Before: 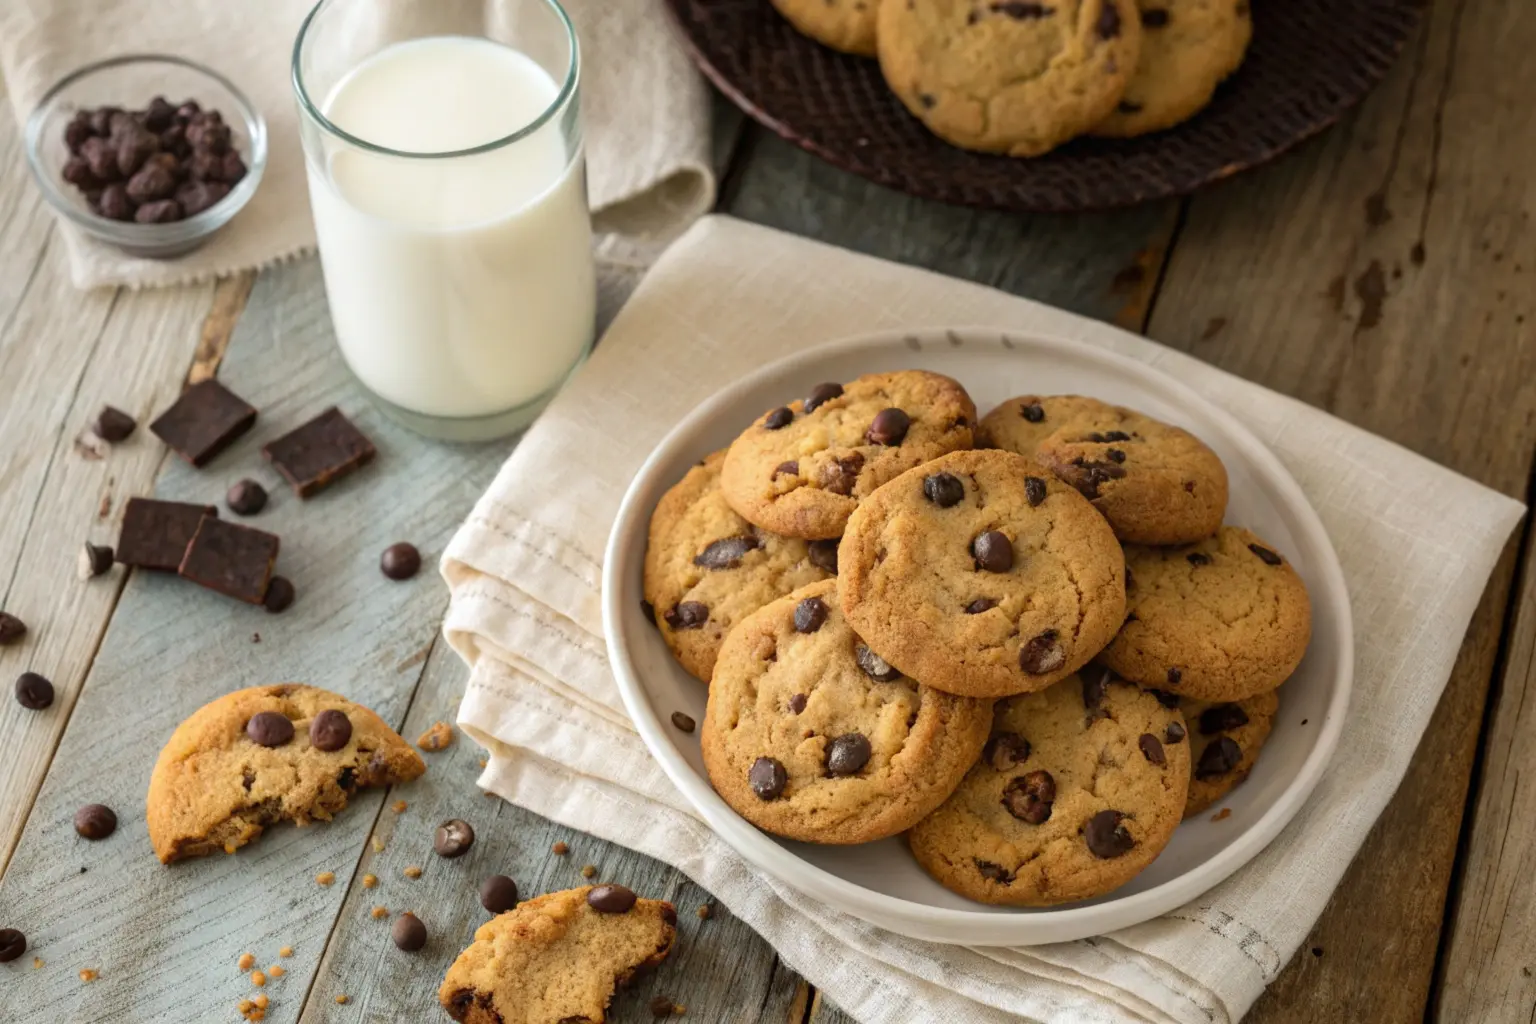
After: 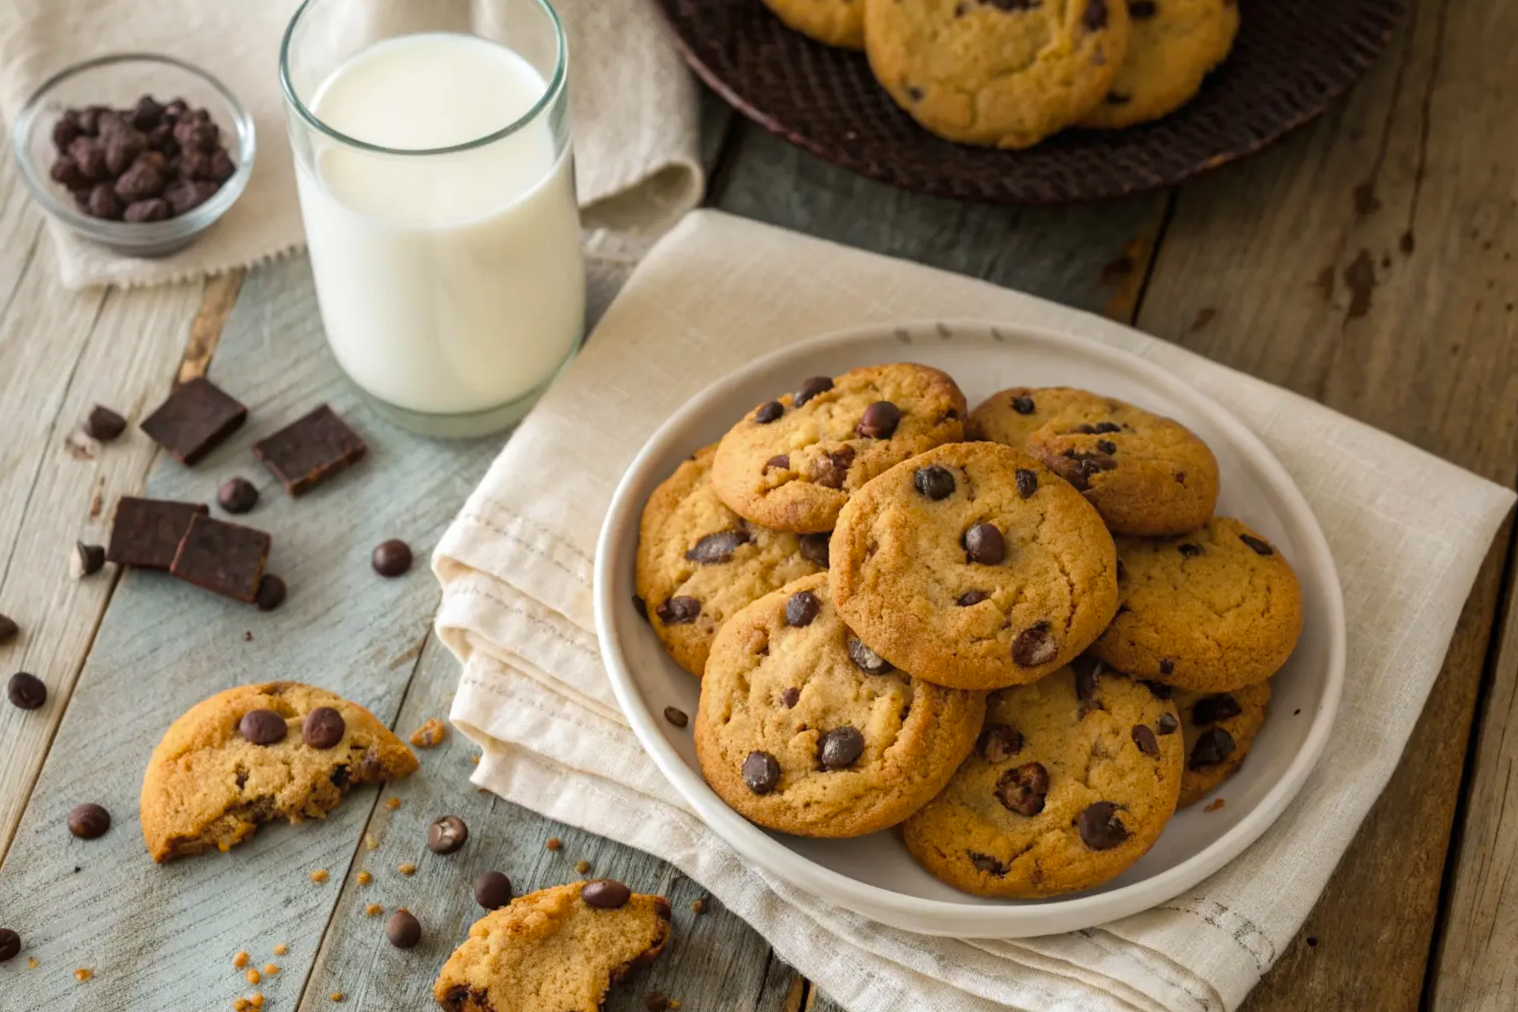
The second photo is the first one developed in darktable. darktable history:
color balance rgb: shadows fall-off 101%, linear chroma grading › mid-tones 7.63%, perceptual saturation grading › mid-tones 11.68%, mask middle-gray fulcrum 22.45%, global vibrance 10.11%, saturation formula JzAzBz (2021)
exposure: compensate highlight preservation false
rotate and perspective: rotation -0.45°, automatic cropping original format, crop left 0.008, crop right 0.992, crop top 0.012, crop bottom 0.988
